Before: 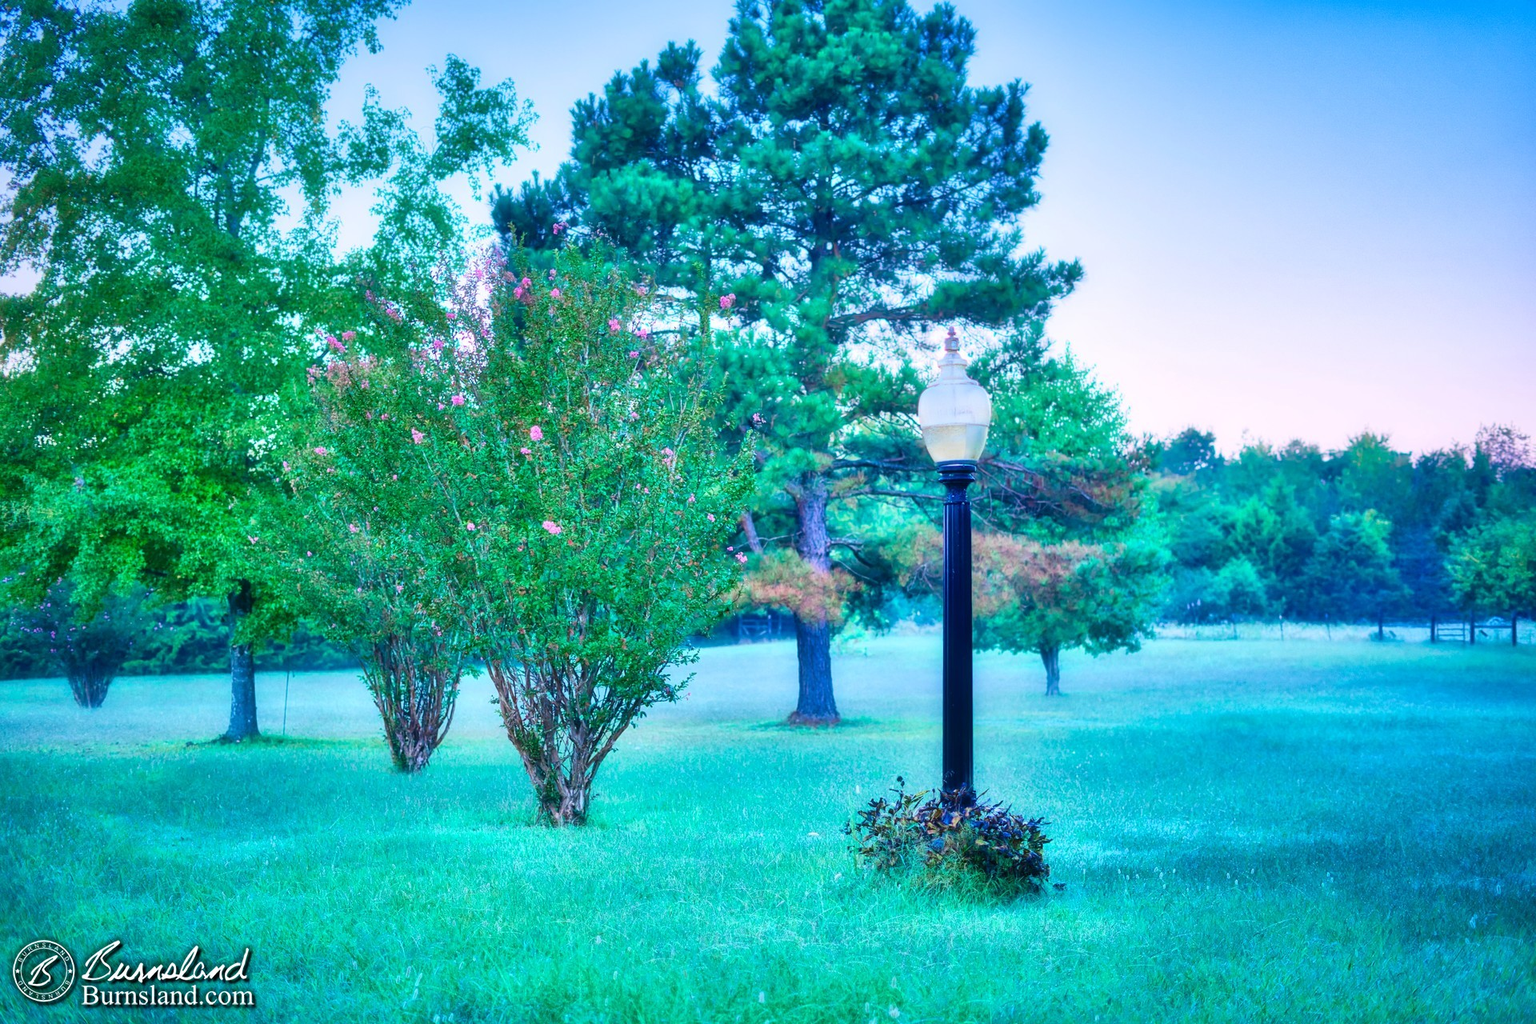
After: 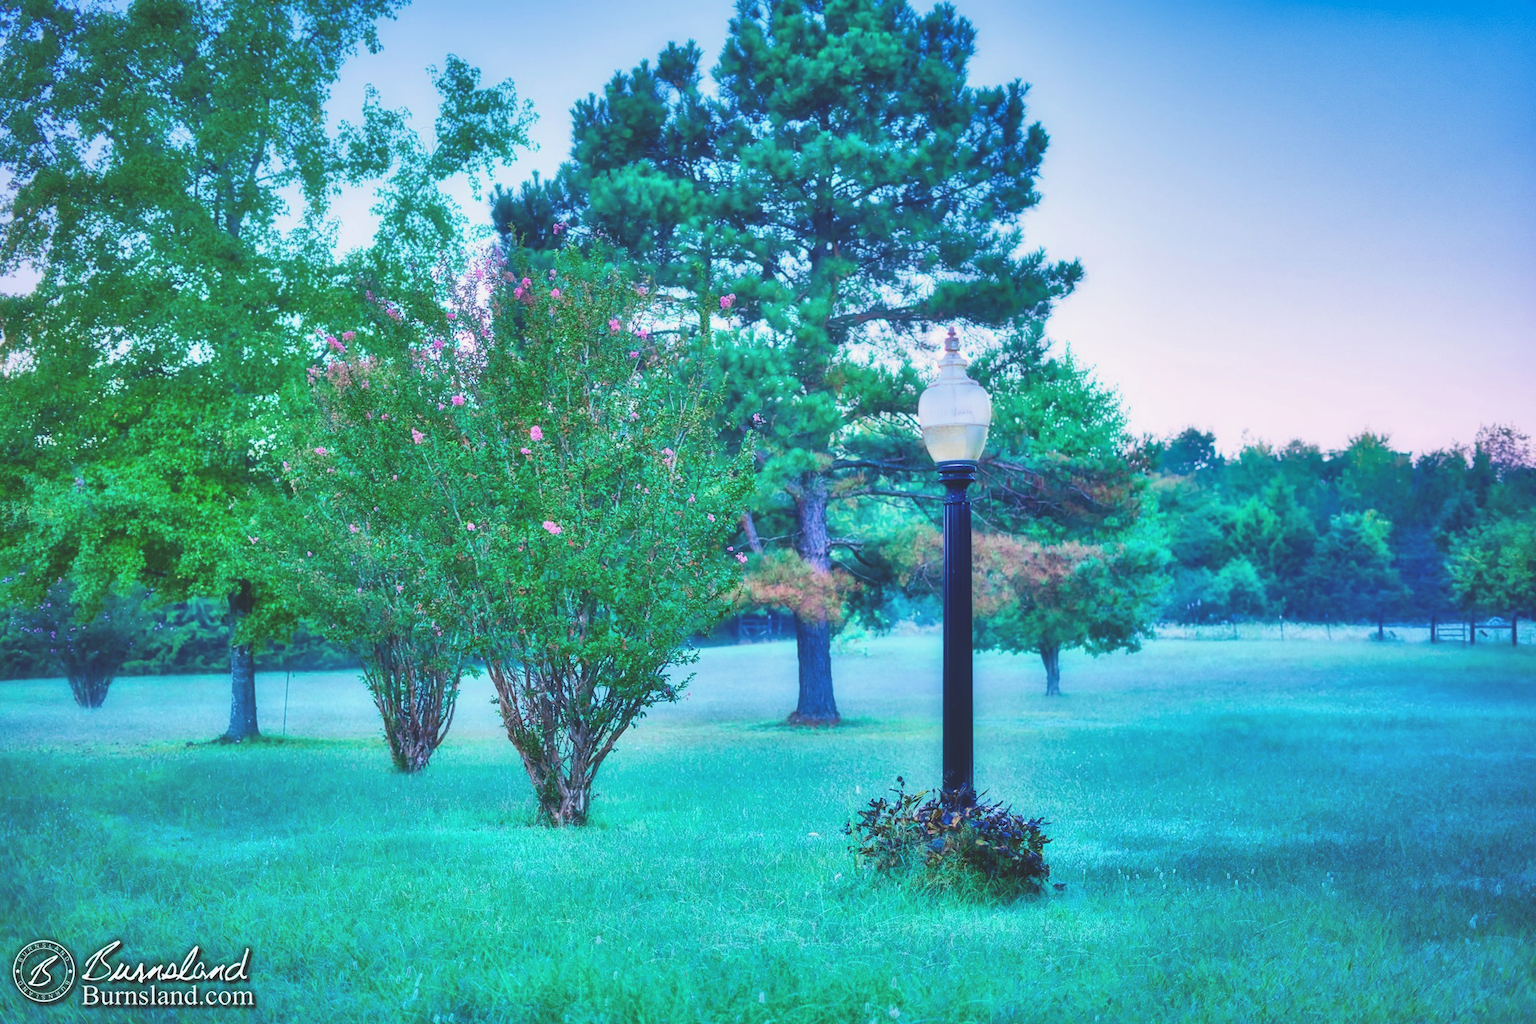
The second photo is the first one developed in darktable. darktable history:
exposure: black level correction -0.026, exposure -0.118 EV, compensate highlight preservation false
shadows and highlights: radius 265.26, soften with gaussian
